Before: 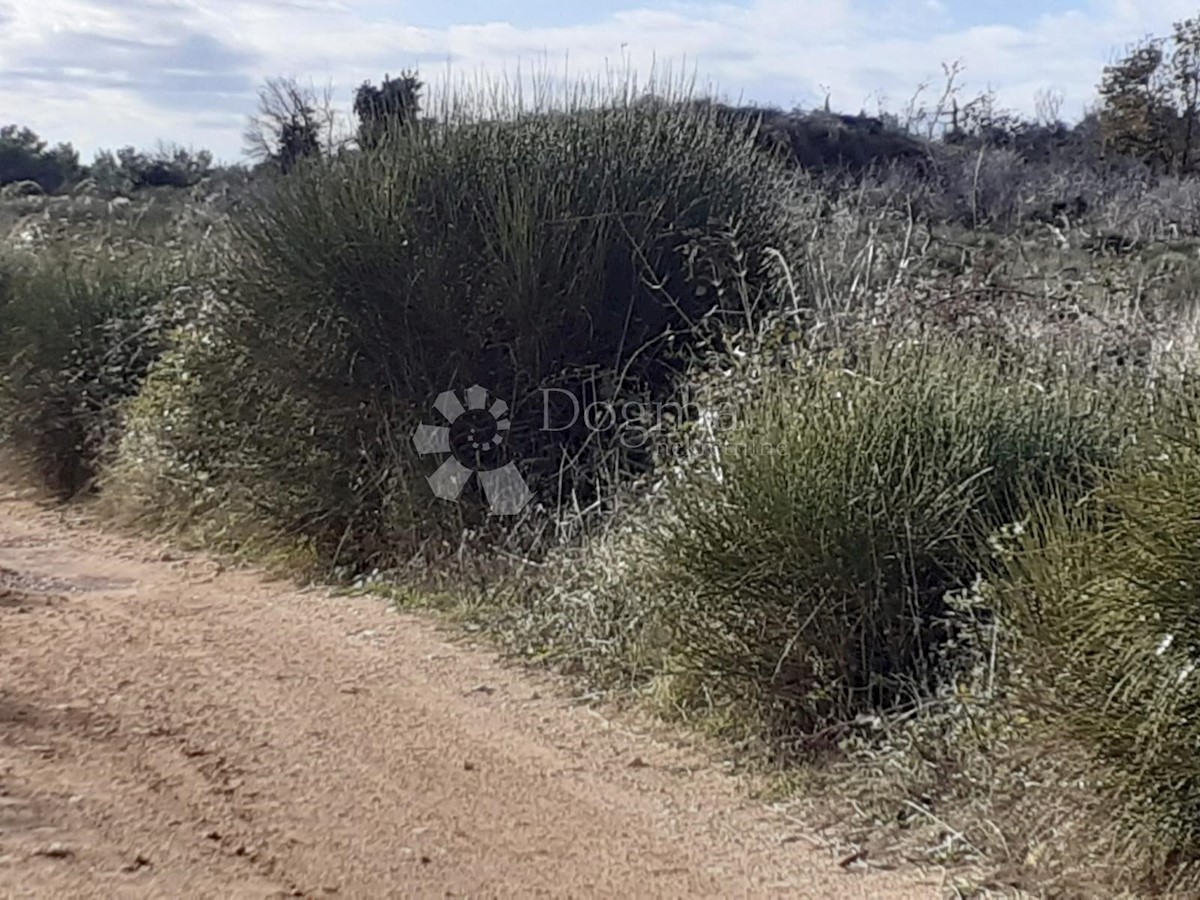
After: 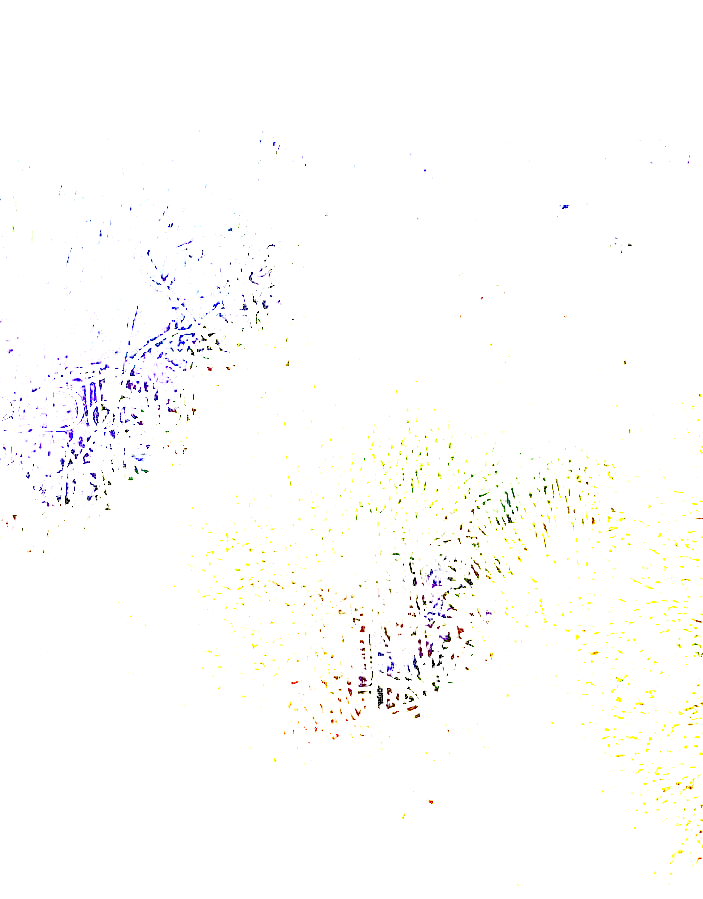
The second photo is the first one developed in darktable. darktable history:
crop: left 41.402%
exposure: exposure 8 EV, compensate highlight preservation false
